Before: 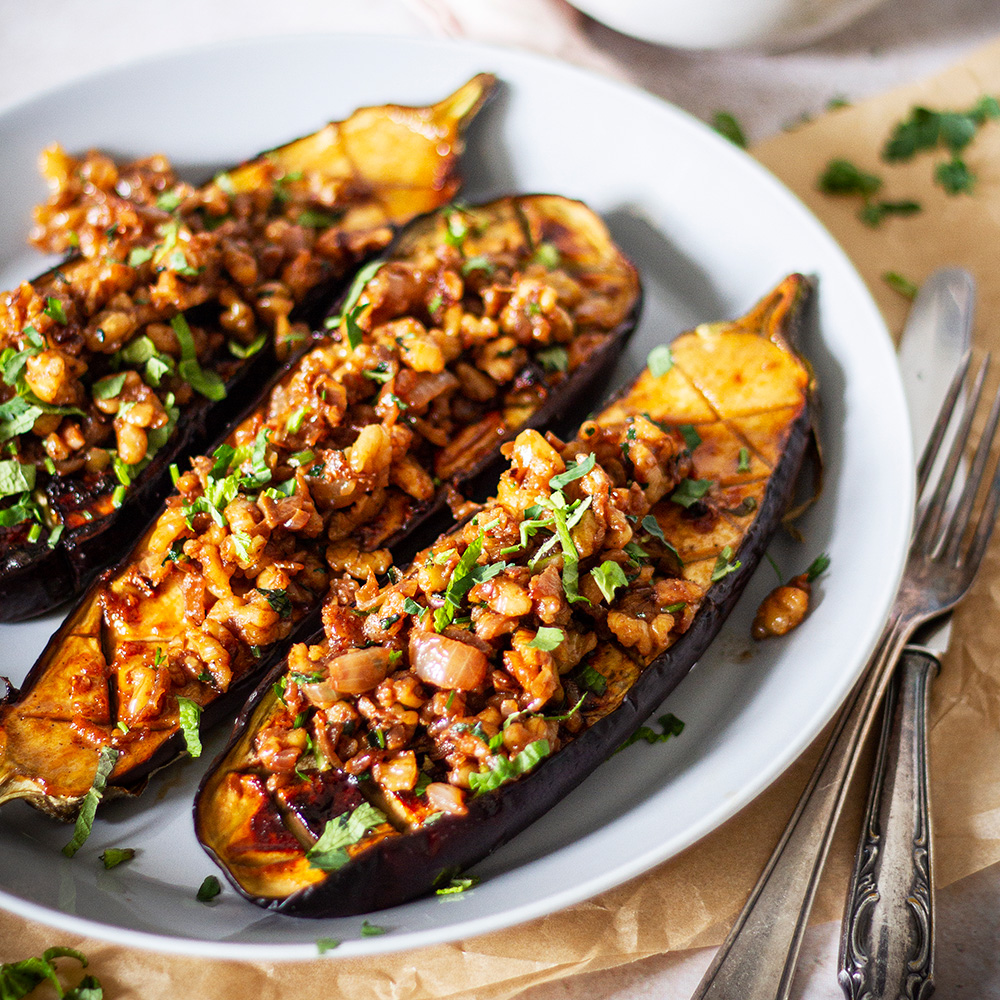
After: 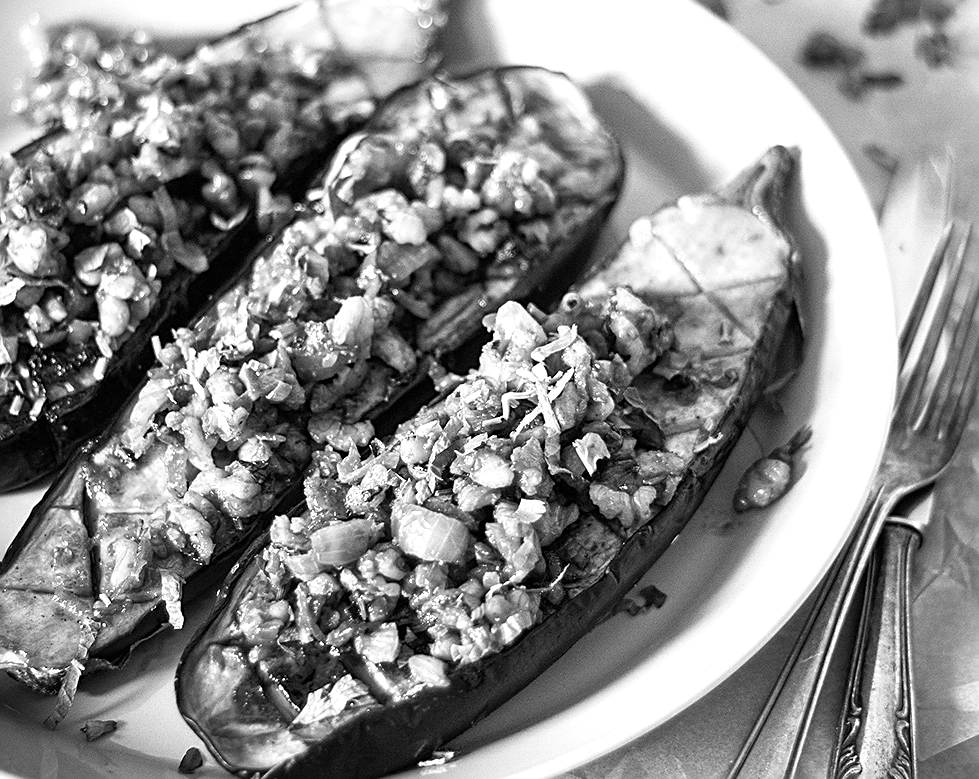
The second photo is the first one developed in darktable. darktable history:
sharpen: on, module defaults
exposure: black level correction 0, exposure 0.5 EV, compensate highlight preservation false
crop and rotate: left 1.814%, top 12.818%, right 0.25%, bottom 9.225%
monochrome: on, module defaults
